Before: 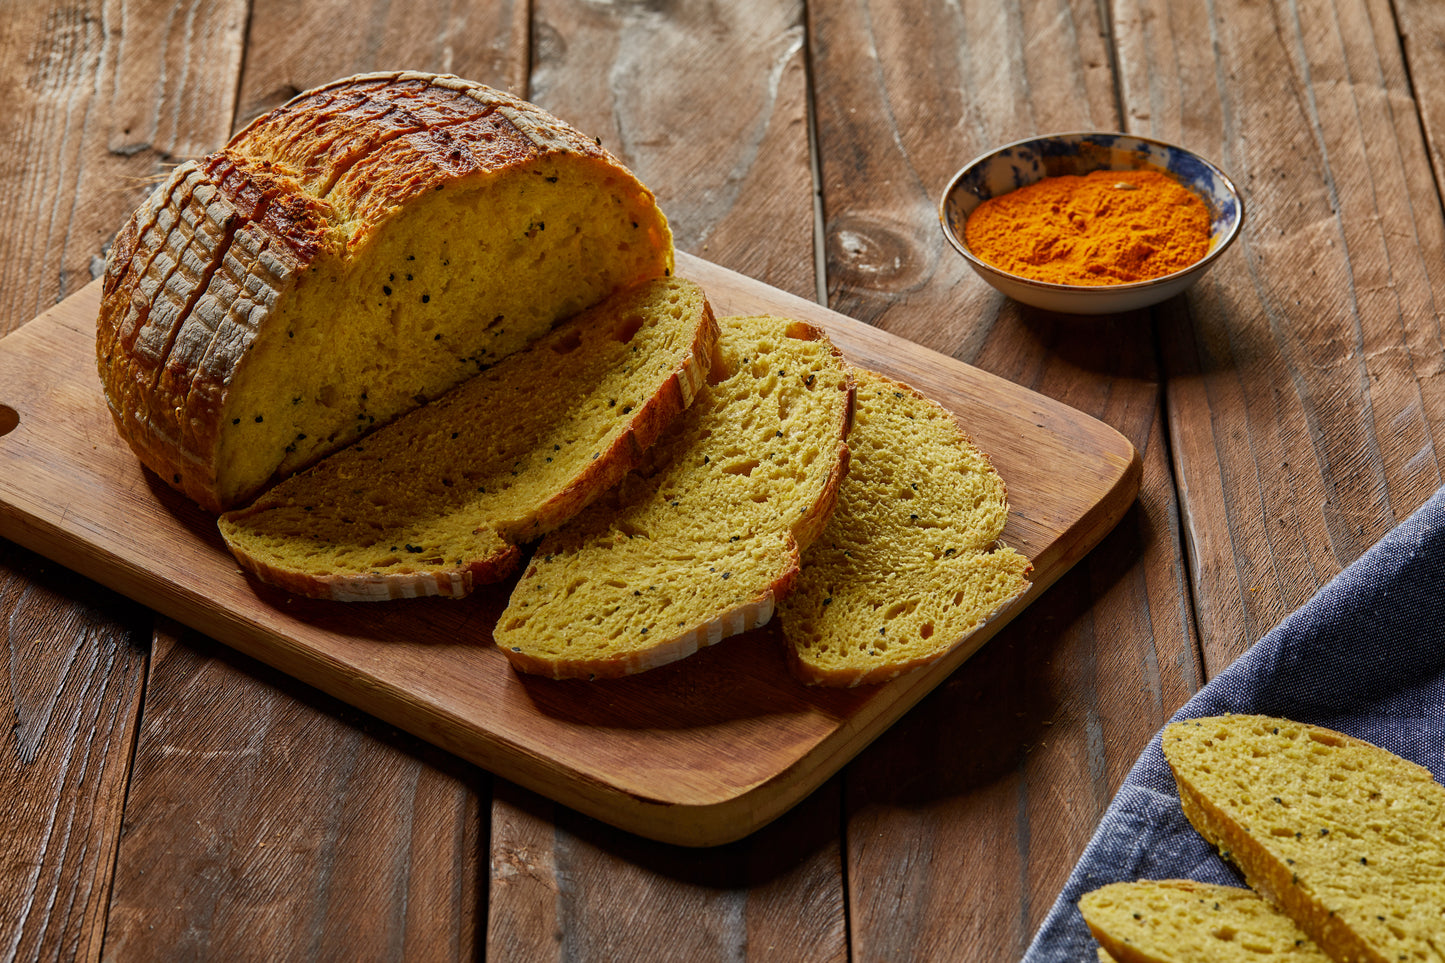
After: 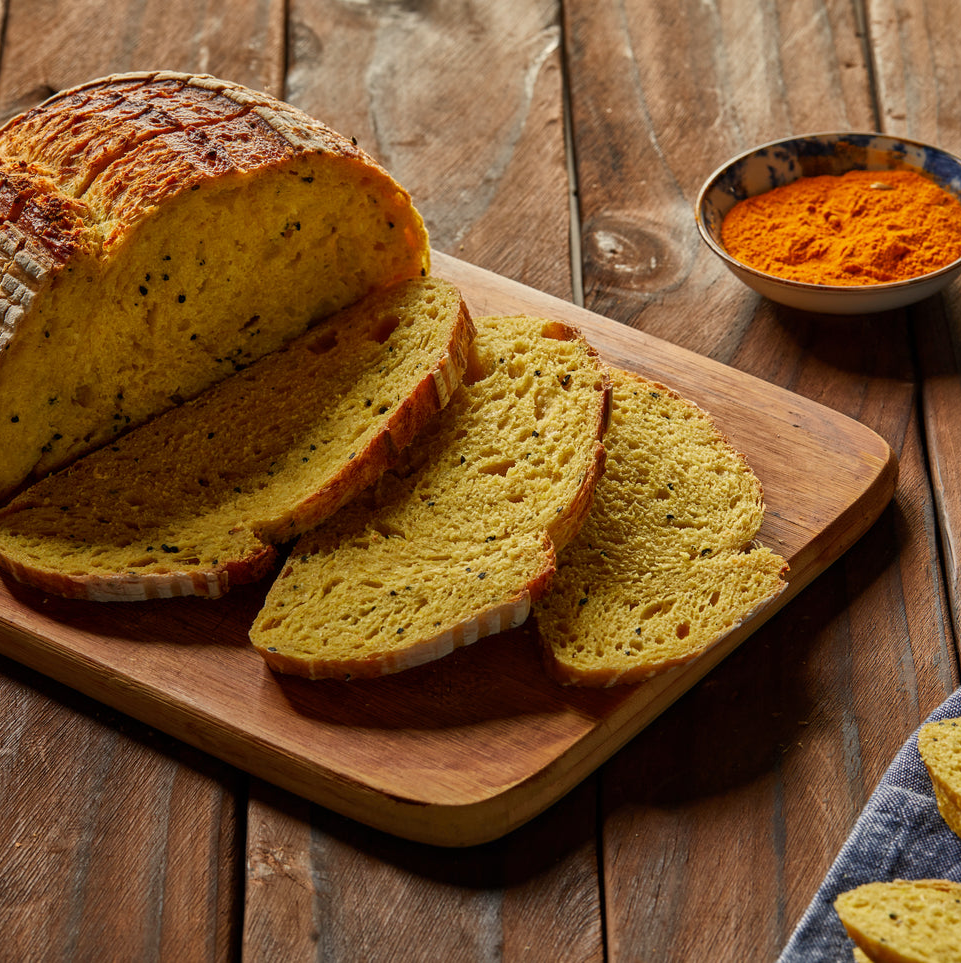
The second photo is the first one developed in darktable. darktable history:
crop: left 16.899%, right 16.556%
base curve: exposure shift 0, preserve colors none
white balance: red 1.045, blue 0.932
